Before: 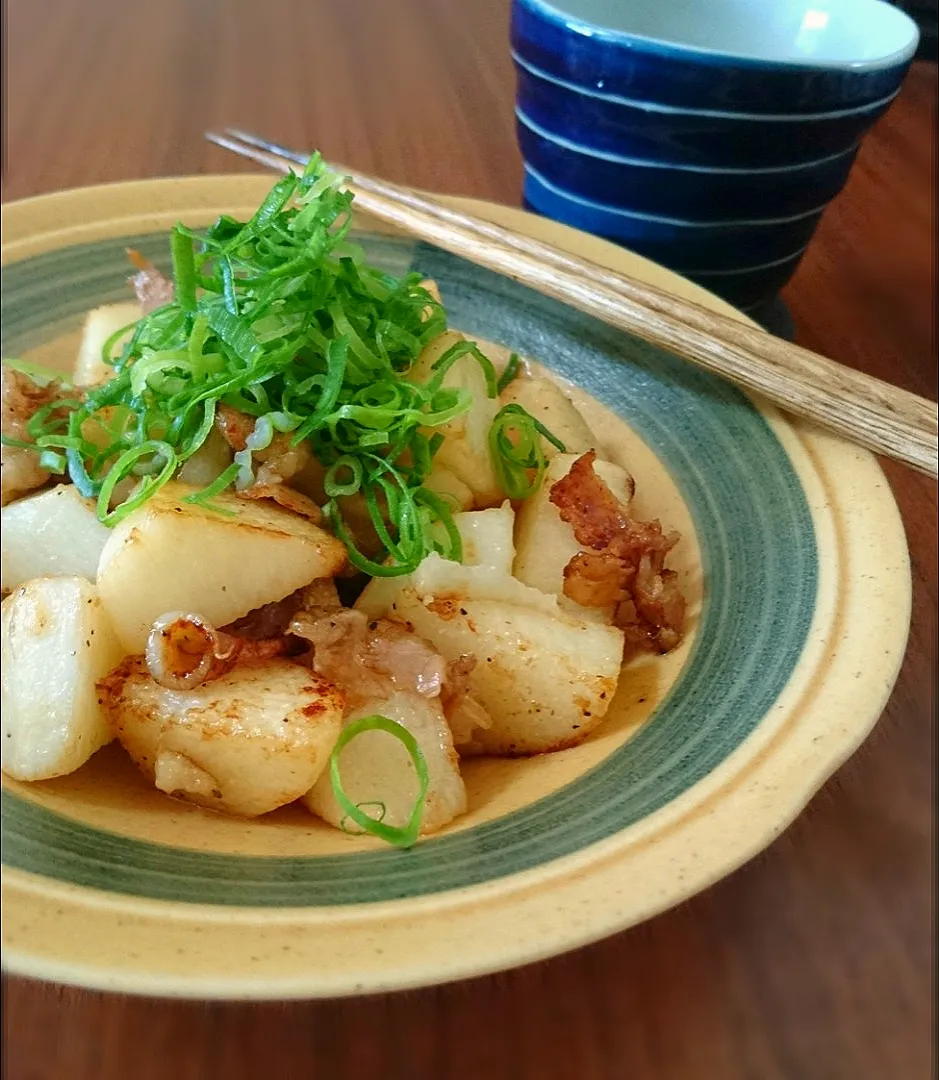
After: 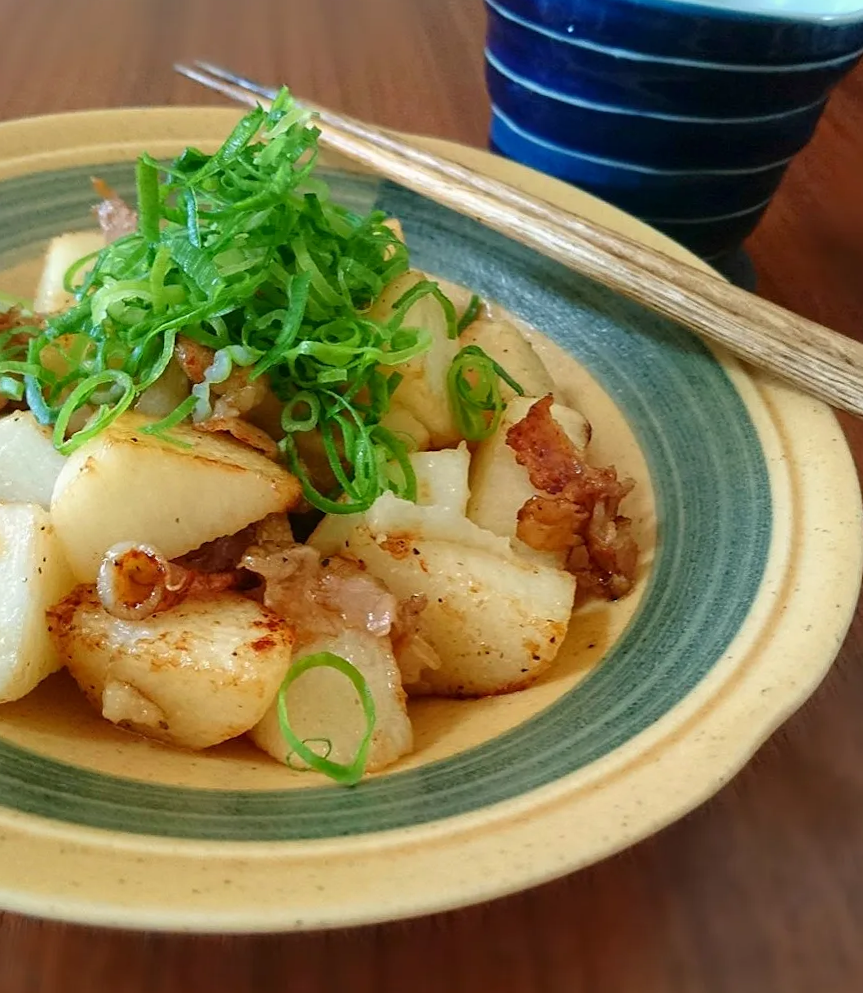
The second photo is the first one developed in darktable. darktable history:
crop and rotate: angle -1.93°, left 3.112%, top 3.948%, right 1.432%, bottom 0.52%
